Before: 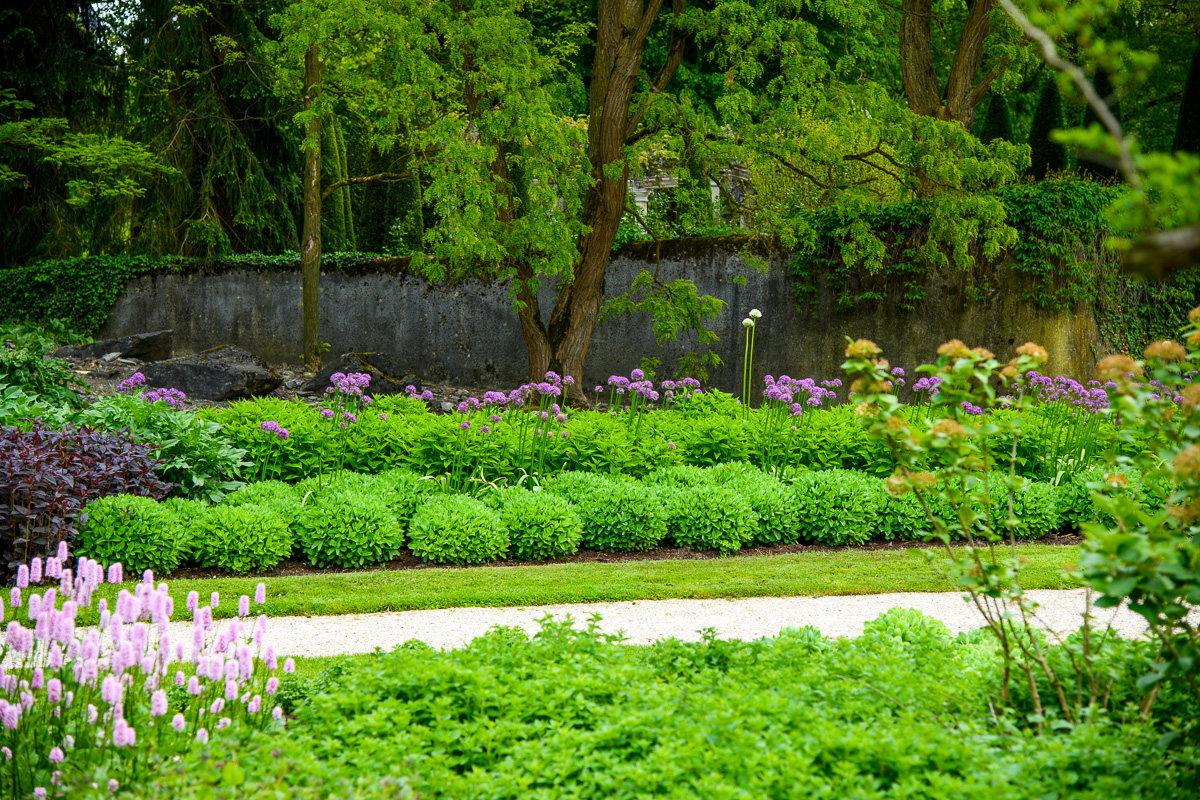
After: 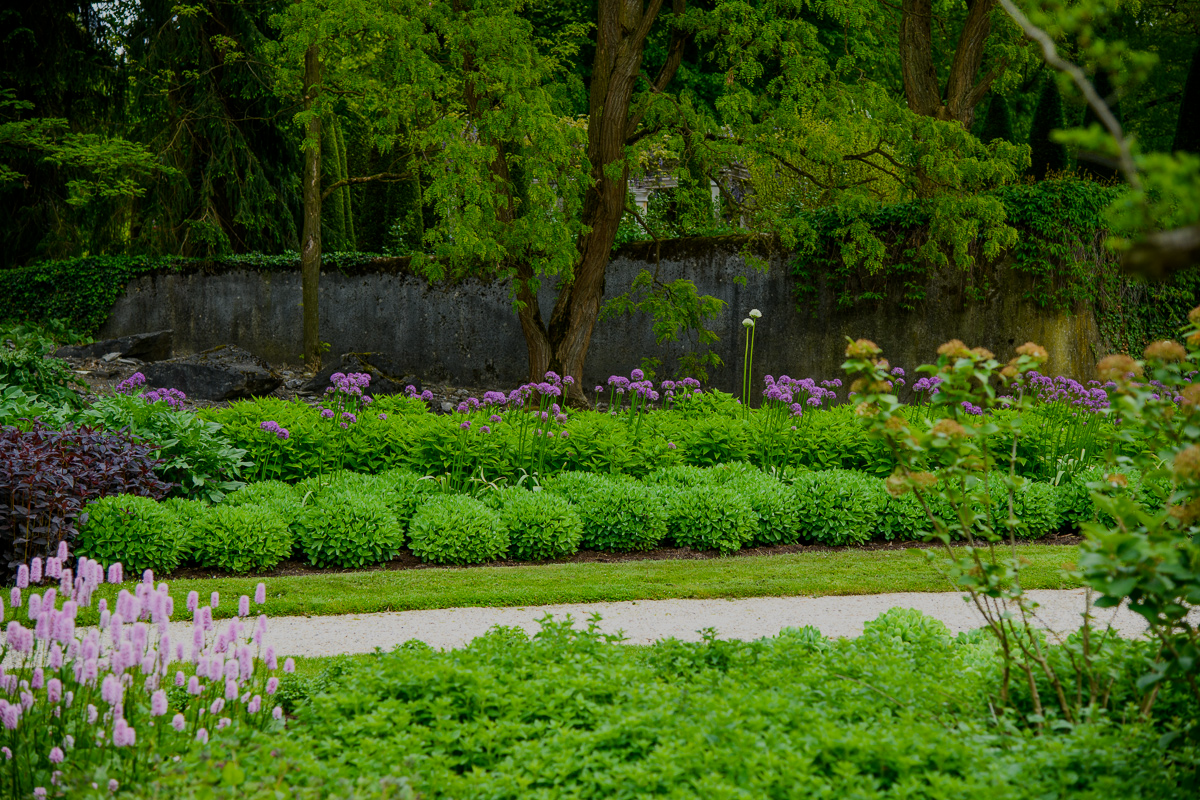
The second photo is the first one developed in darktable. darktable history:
exposure: black level correction 0, exposure -0.841 EV, compensate highlight preservation false
